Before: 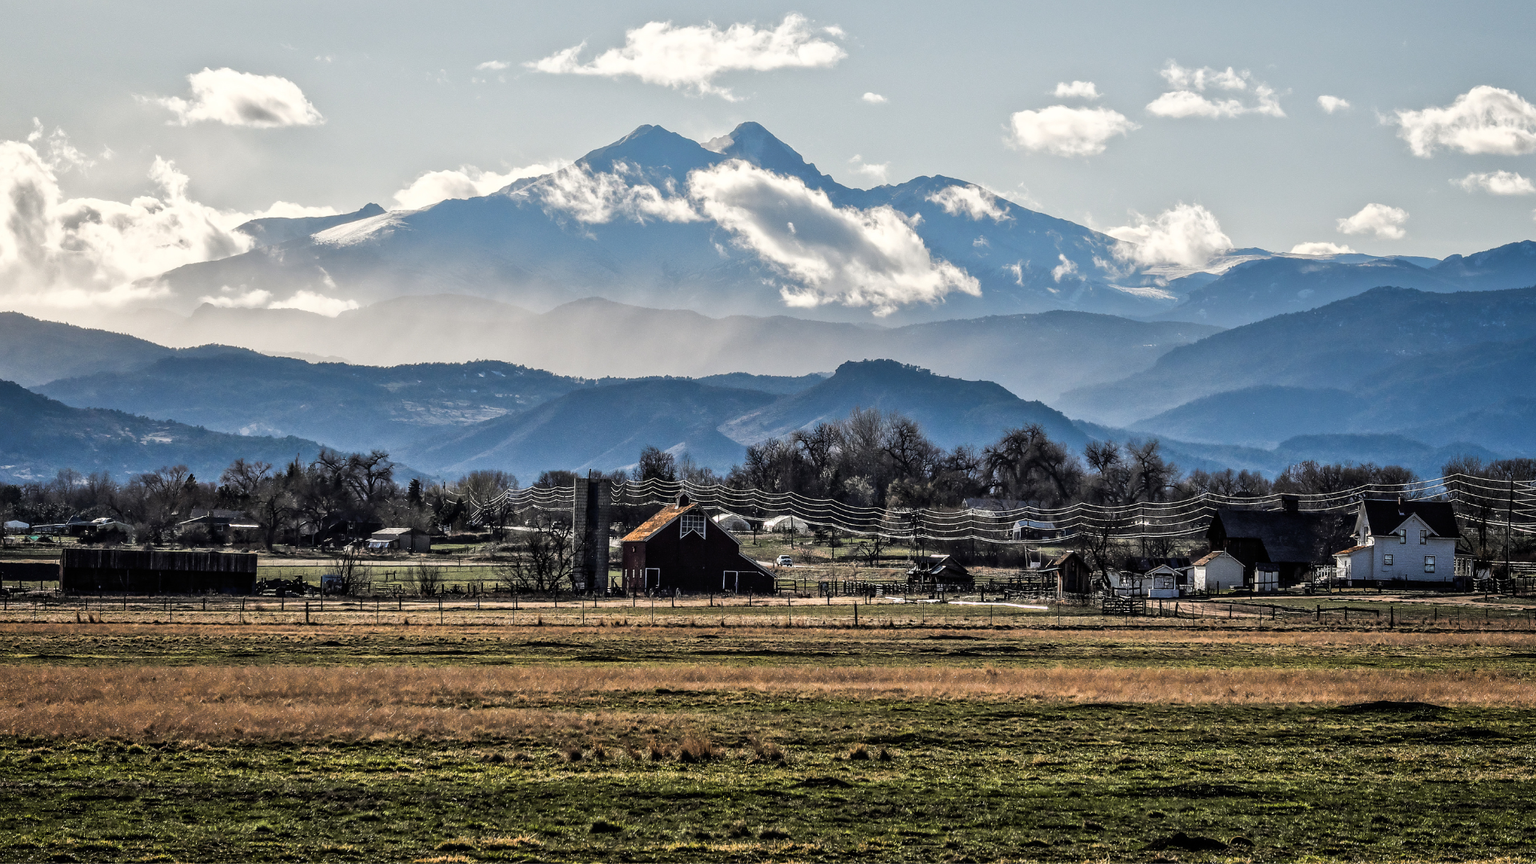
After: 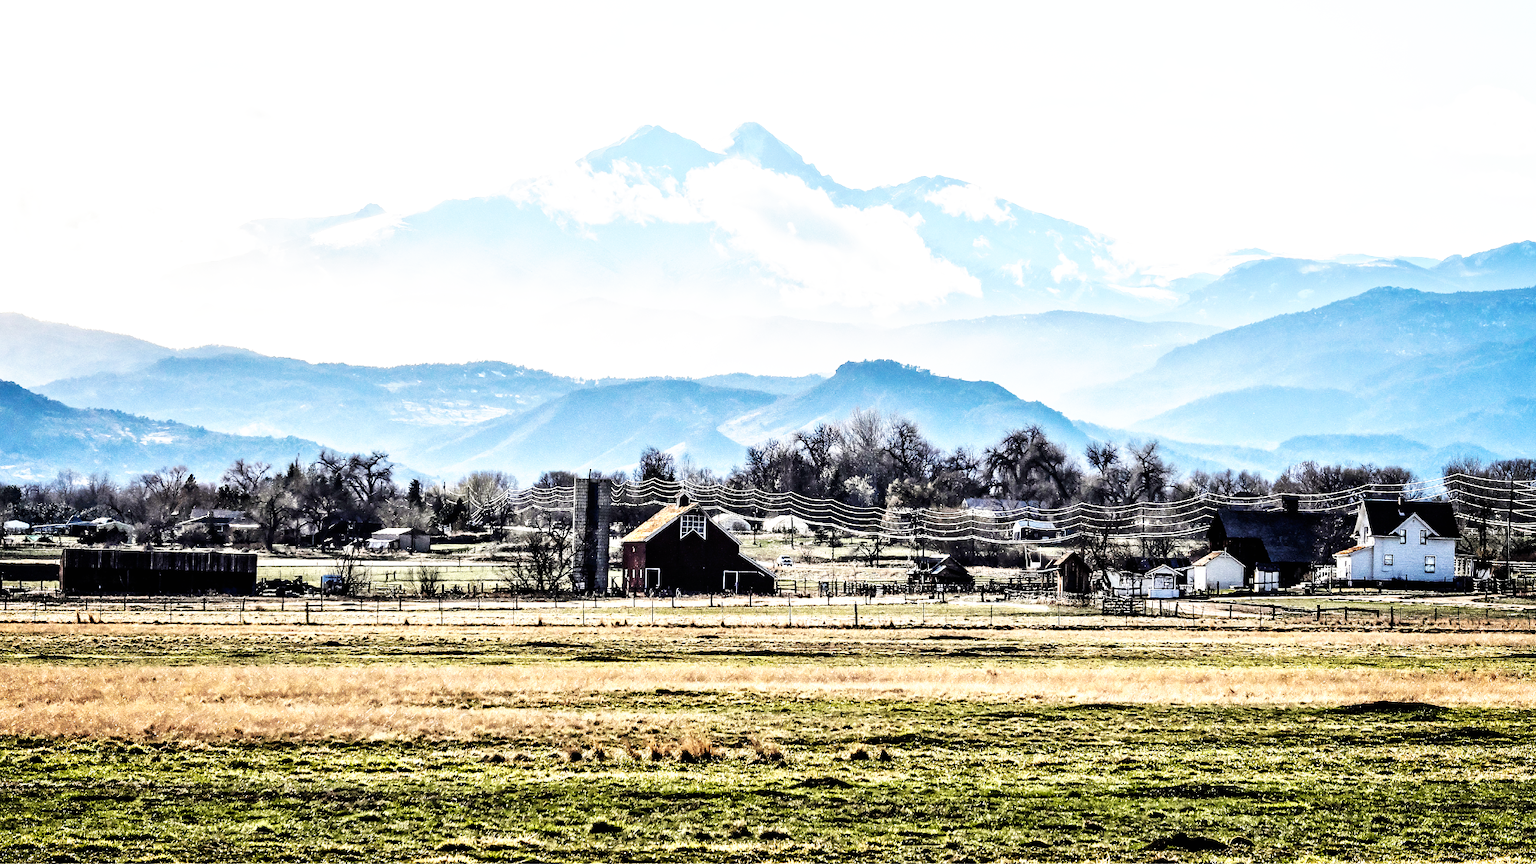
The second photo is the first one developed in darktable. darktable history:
base curve: curves: ch0 [(0, 0) (0.007, 0.004) (0.027, 0.03) (0.046, 0.07) (0.207, 0.54) (0.442, 0.872) (0.673, 0.972) (1, 1)], preserve colors none
exposure: black level correction 0.001, exposure 1 EV, compensate exposure bias true, compensate highlight preservation false
